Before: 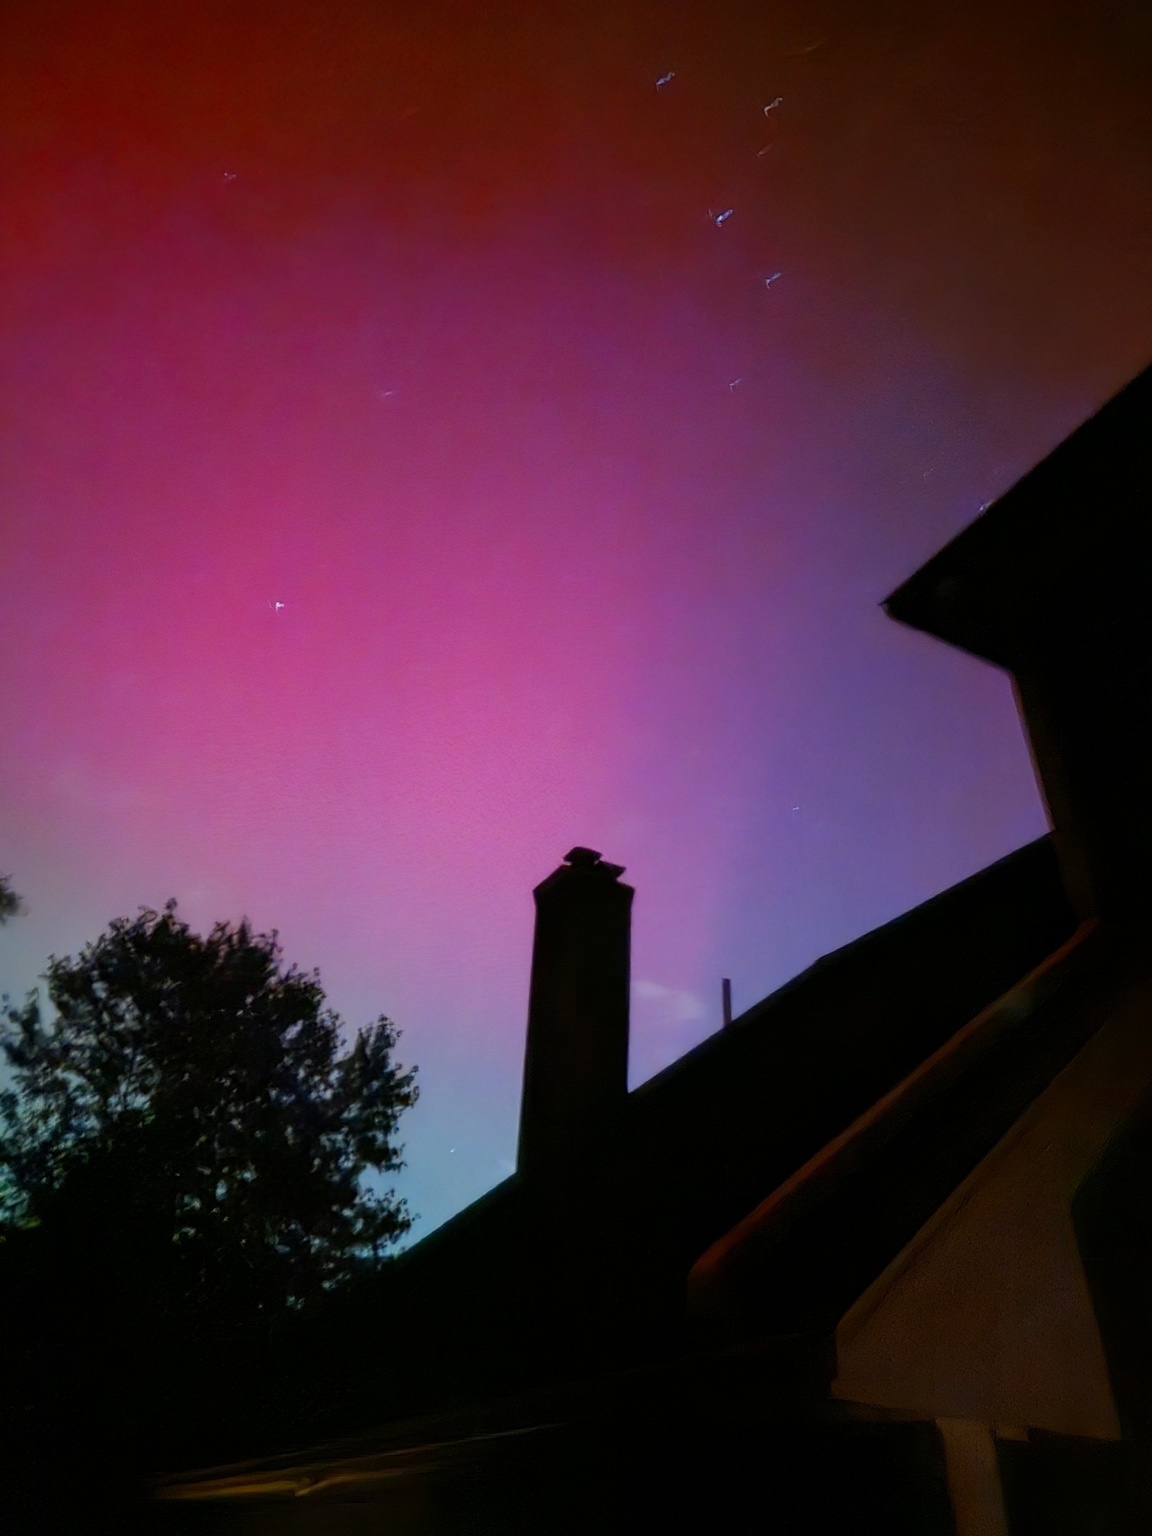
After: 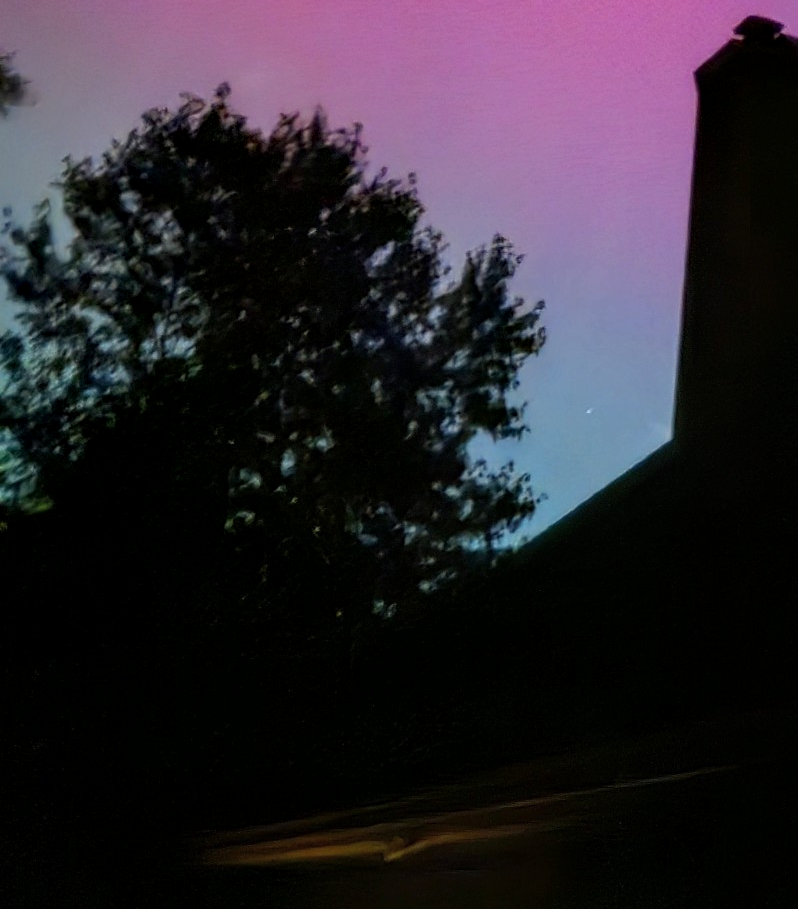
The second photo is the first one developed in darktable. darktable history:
crop and rotate: top 54.36%, right 46.756%, bottom 0.18%
local contrast: on, module defaults
